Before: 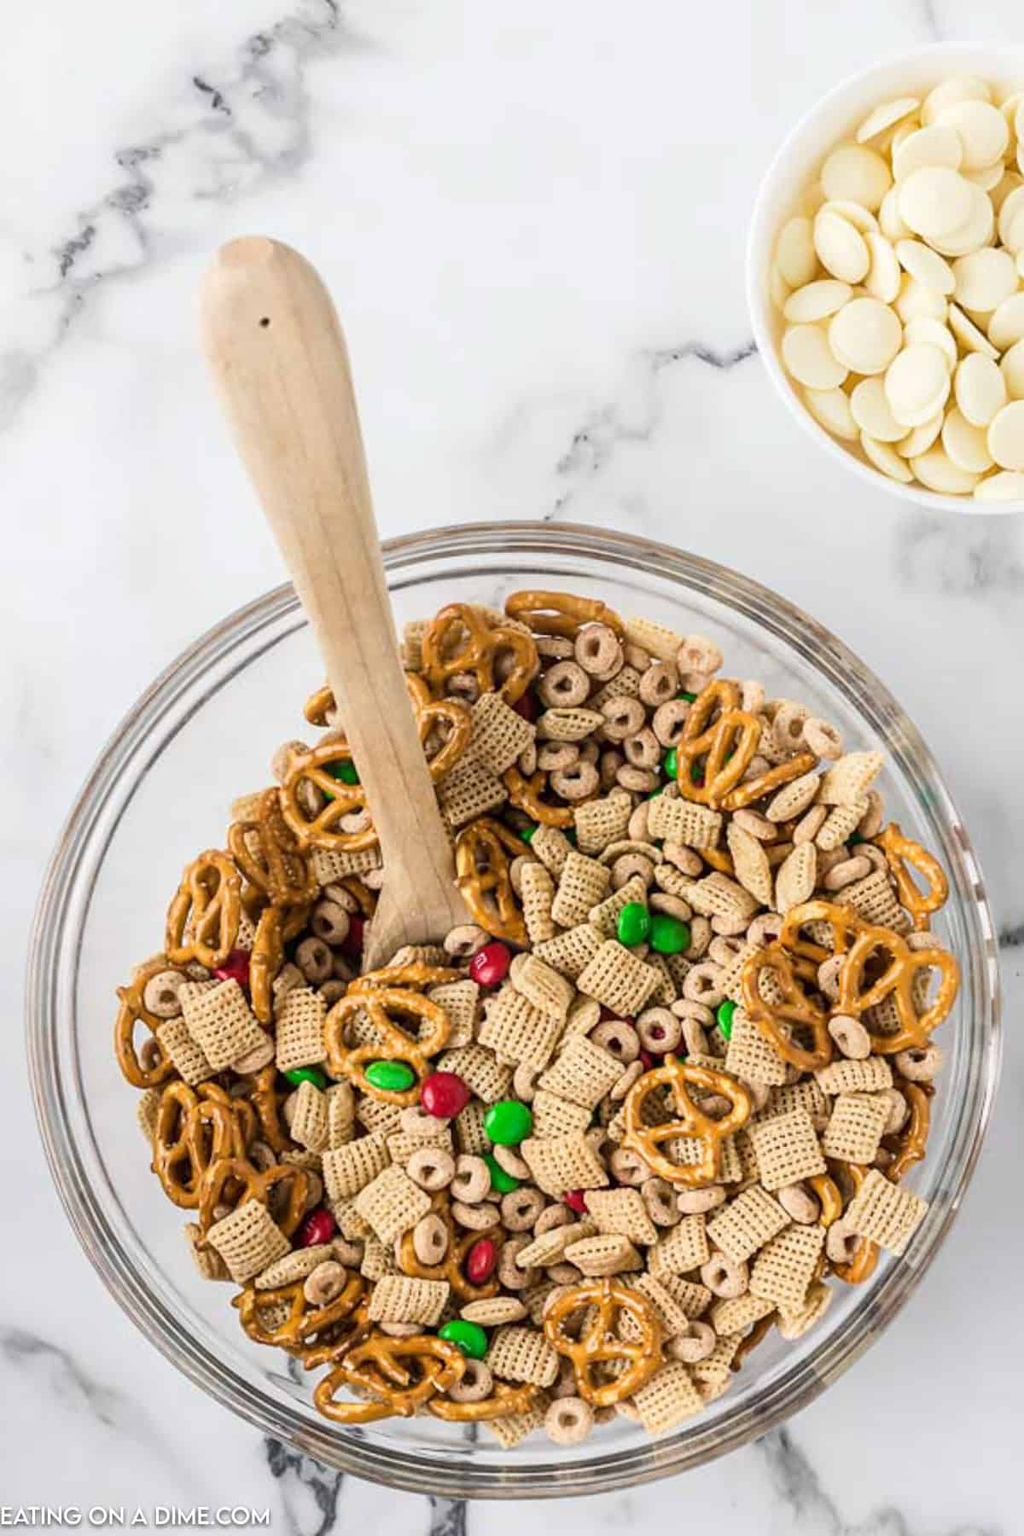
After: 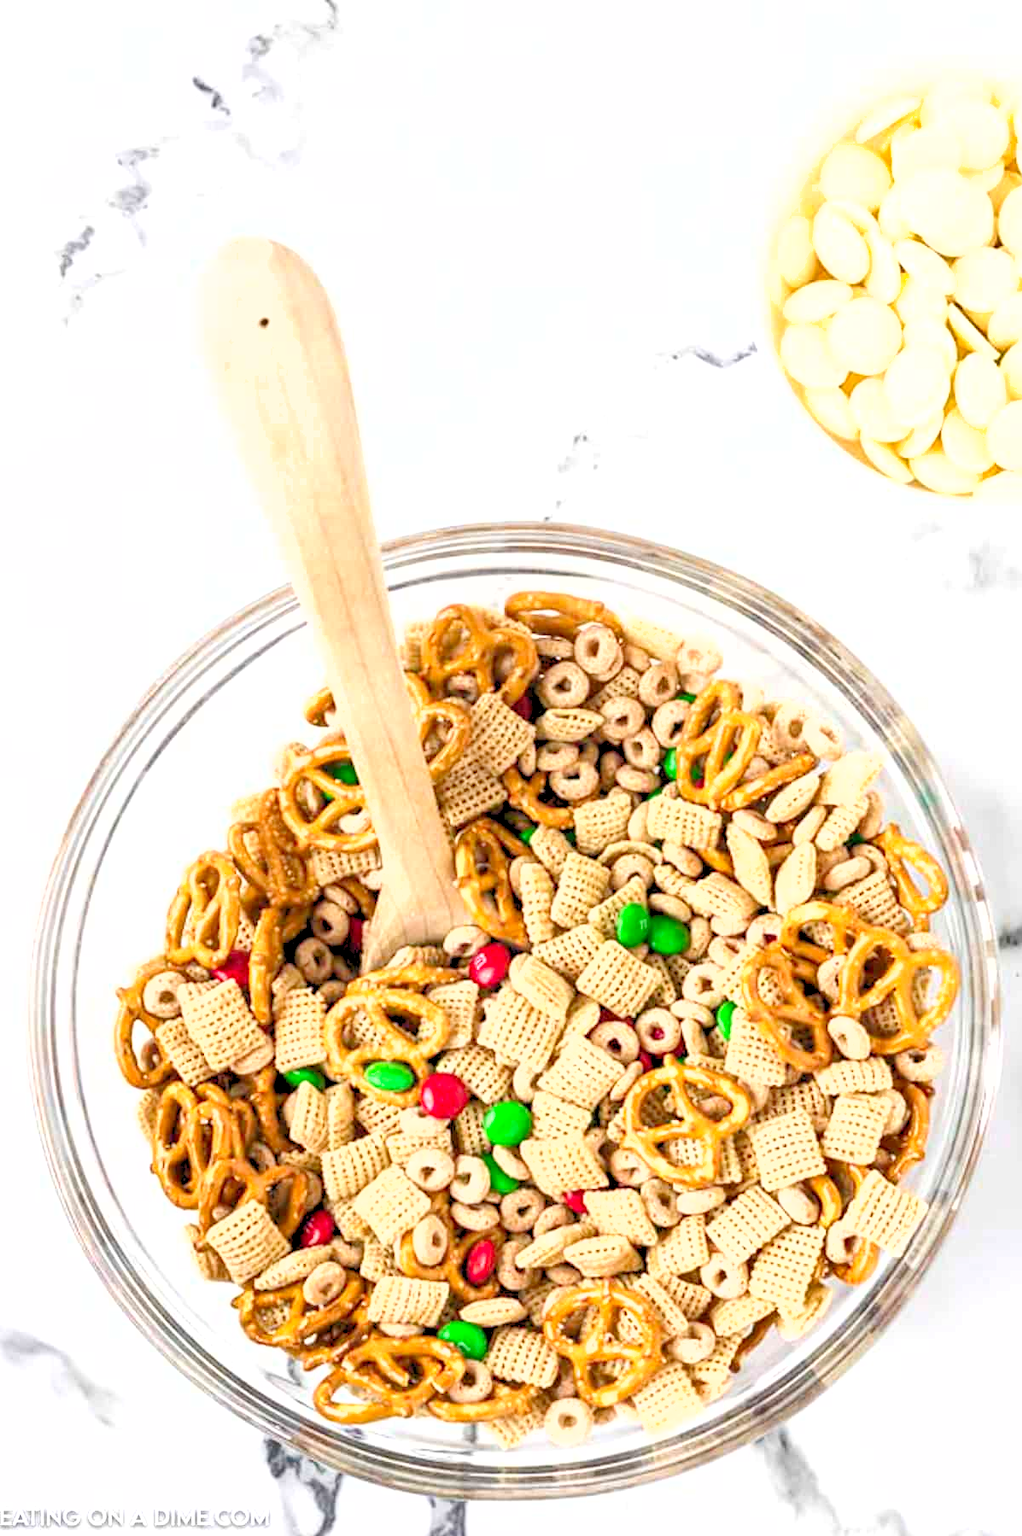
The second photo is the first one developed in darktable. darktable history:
crop and rotate: left 0.091%, bottom 0%
shadows and highlights: shadows 32.24, highlights -33.07, soften with gaussian
levels: white 99.98%, levels [0.072, 0.414, 0.976]
exposure: black level correction 0, exposure 0.698 EV, compensate highlight preservation false
